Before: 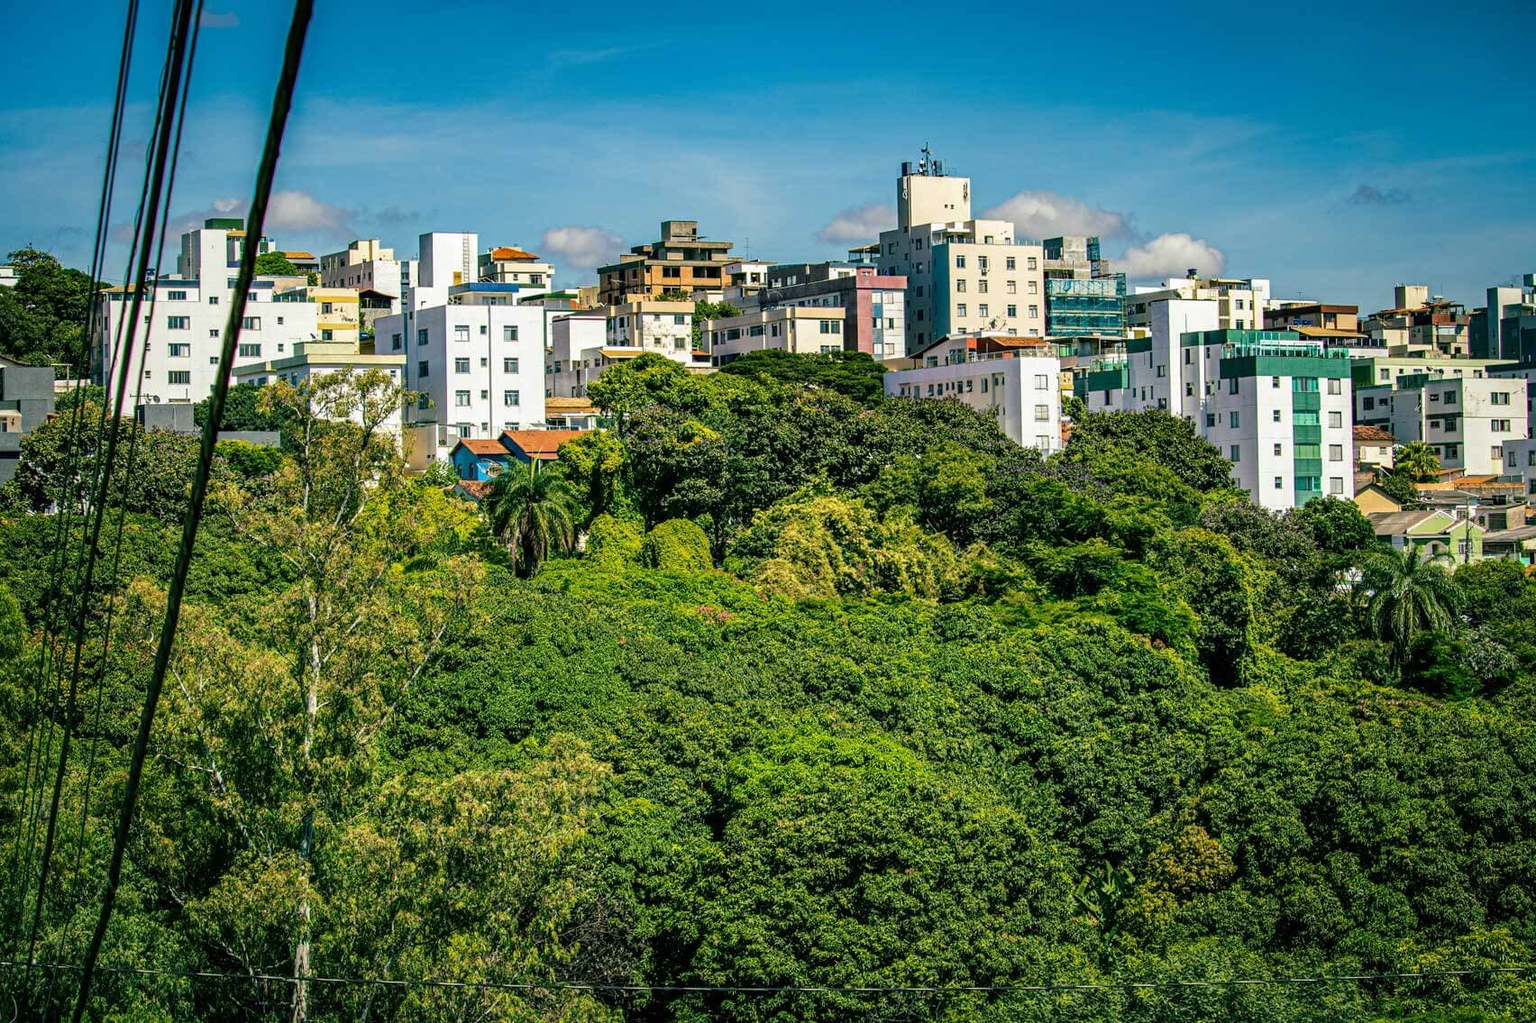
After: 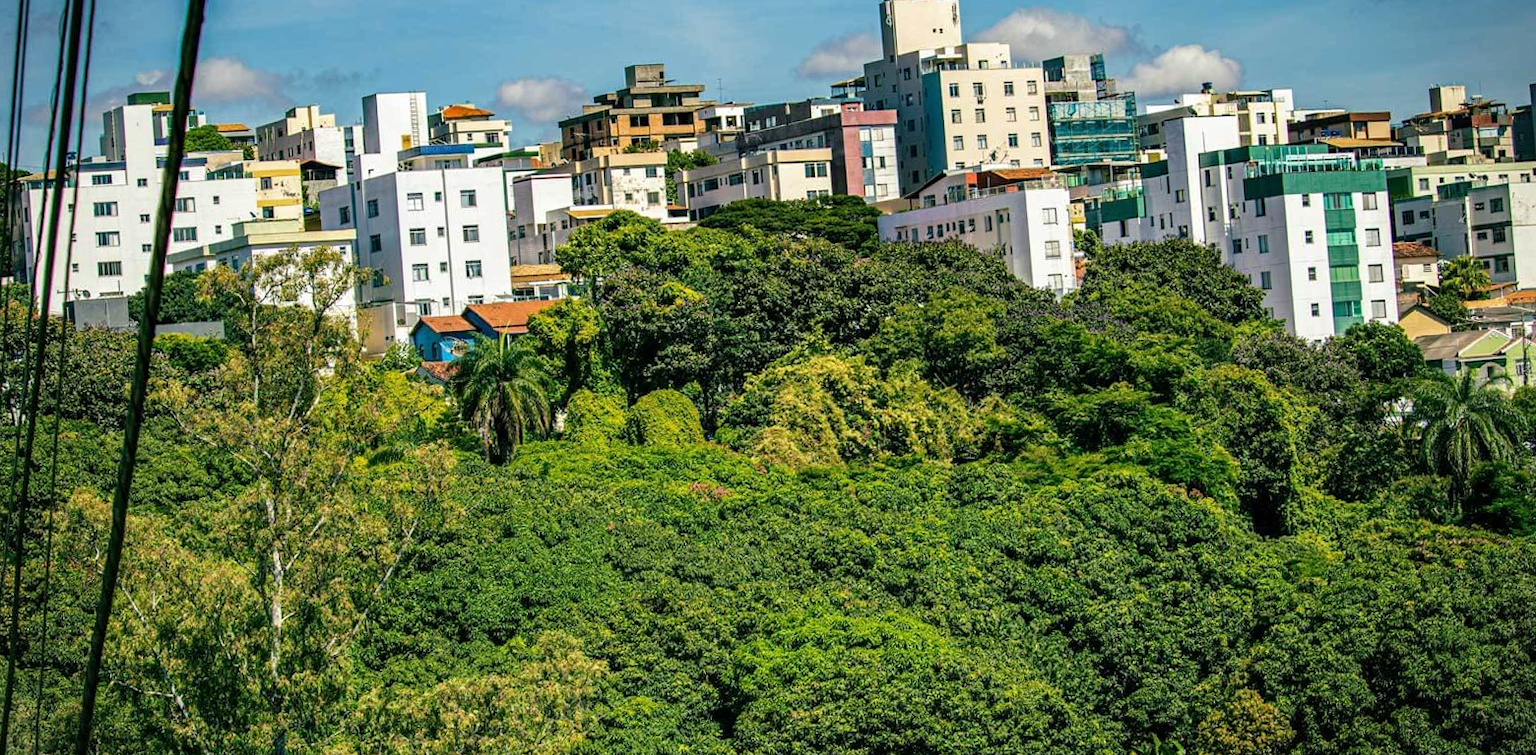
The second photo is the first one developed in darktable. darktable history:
tone equalizer: on, module defaults
vignetting: fall-off start 100%, brightness -0.282, width/height ratio 1.31
crop and rotate: left 2.991%, top 13.302%, right 1.981%, bottom 12.636%
rotate and perspective: rotation -3.52°, crop left 0.036, crop right 0.964, crop top 0.081, crop bottom 0.919
